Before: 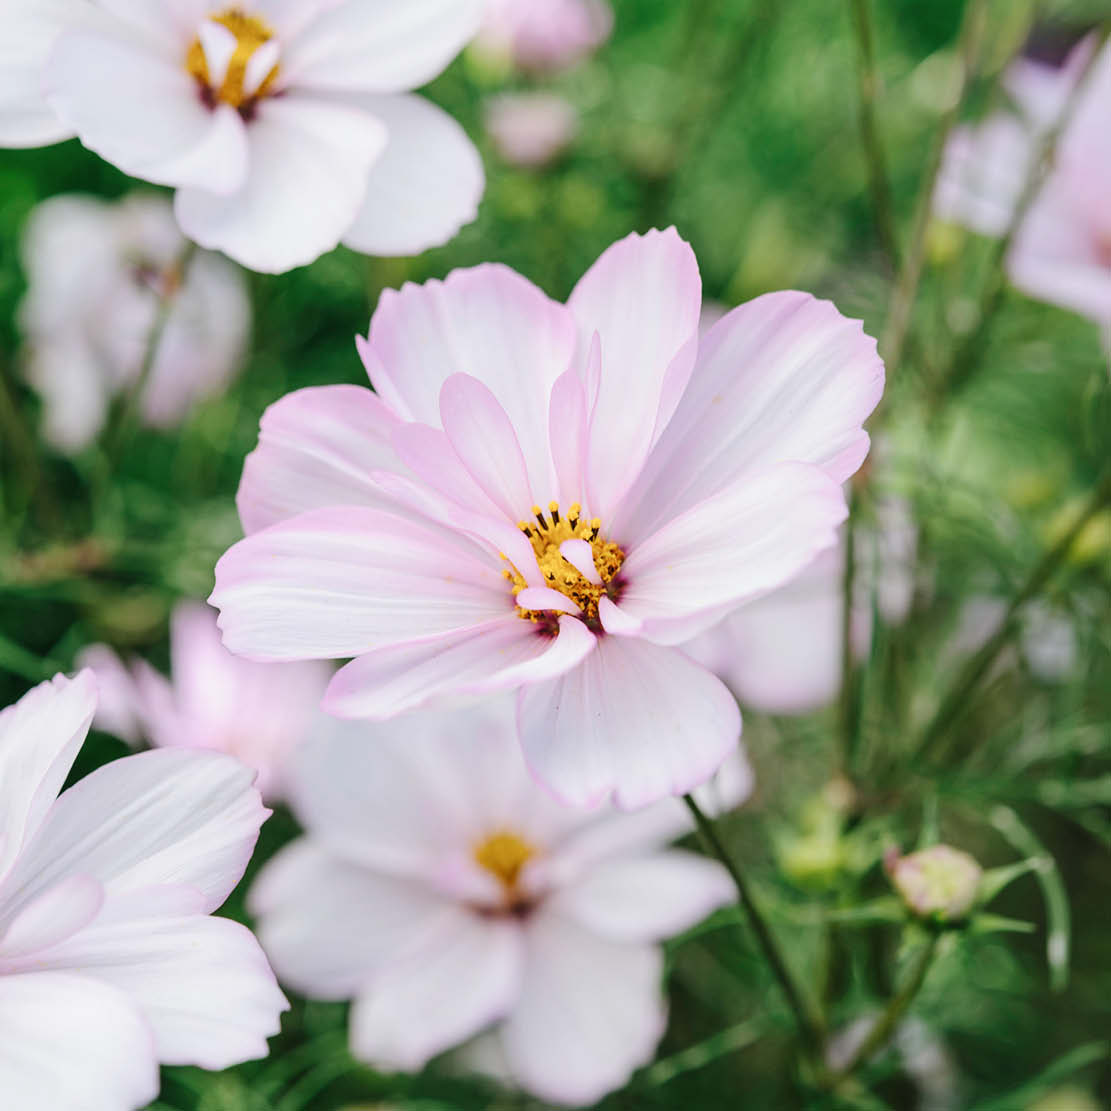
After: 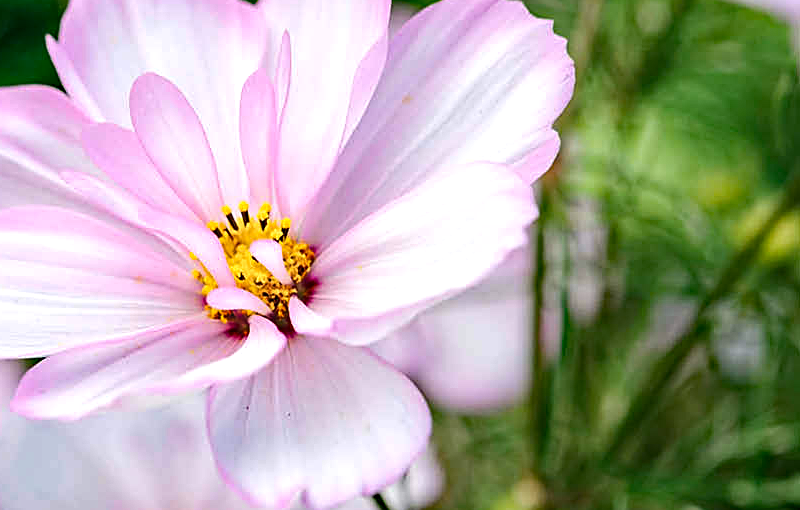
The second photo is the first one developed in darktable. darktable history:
crop and rotate: left 27.938%, top 27.046%, bottom 27.046%
haze removal: strength 0.53, distance 0.925, compatibility mode true, adaptive false
tone equalizer: -8 EV -0.417 EV, -7 EV -0.389 EV, -6 EV -0.333 EV, -5 EV -0.222 EV, -3 EV 0.222 EV, -2 EV 0.333 EV, -1 EV 0.389 EV, +0 EV 0.417 EV, edges refinement/feathering 500, mask exposure compensation -1.57 EV, preserve details no
sharpen: on, module defaults
